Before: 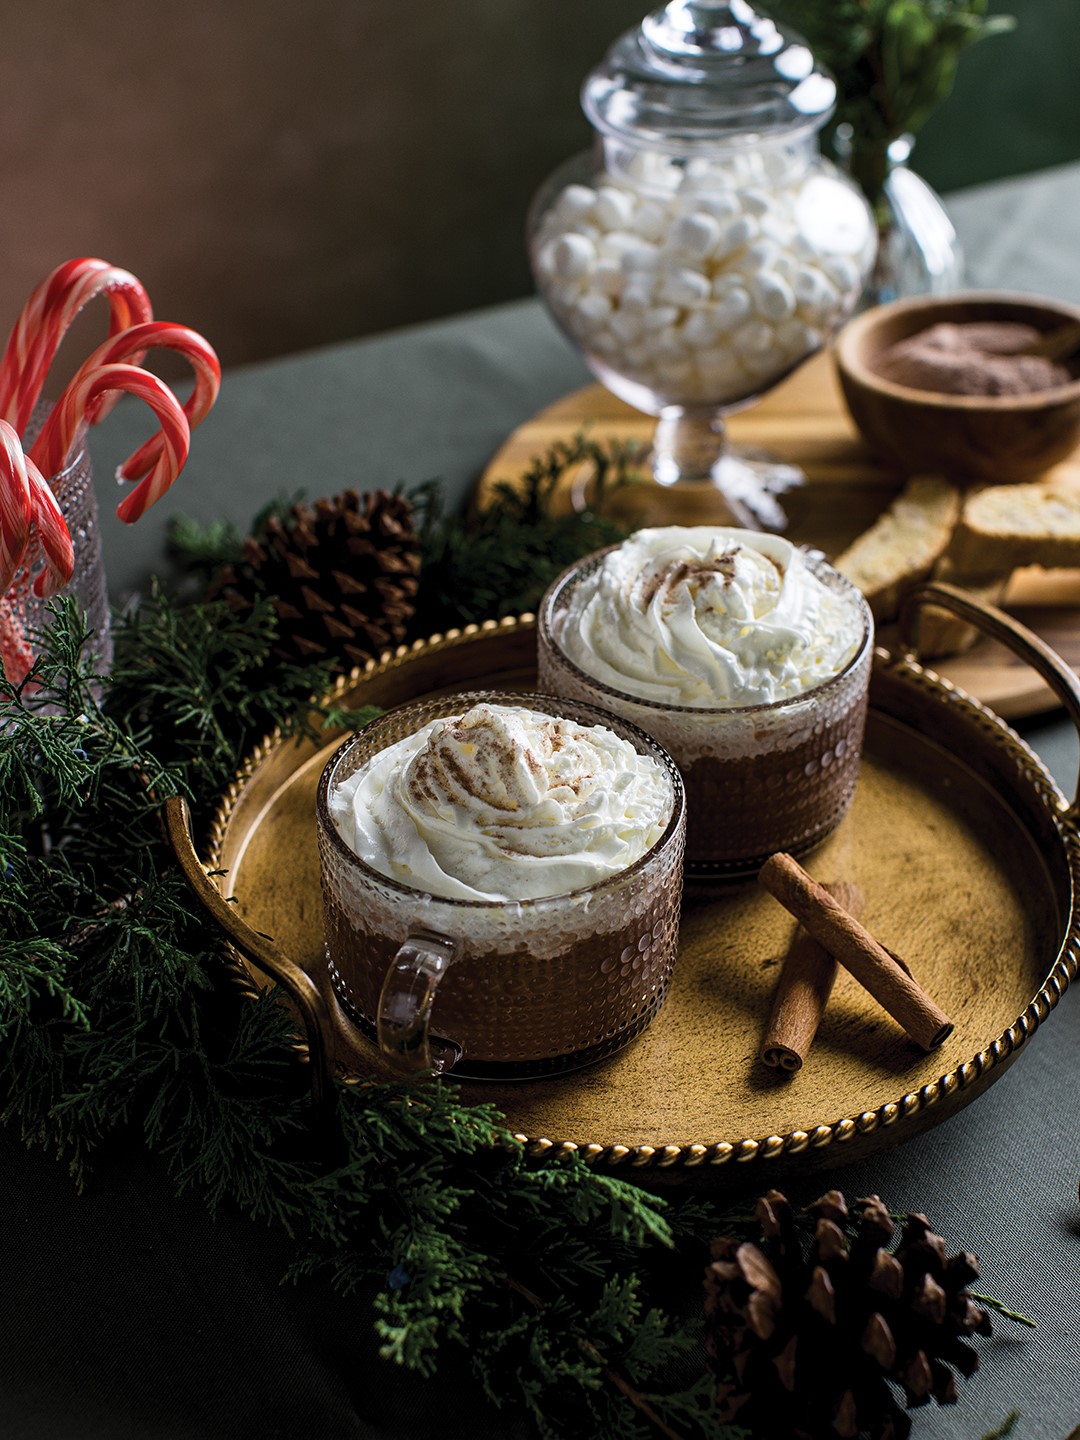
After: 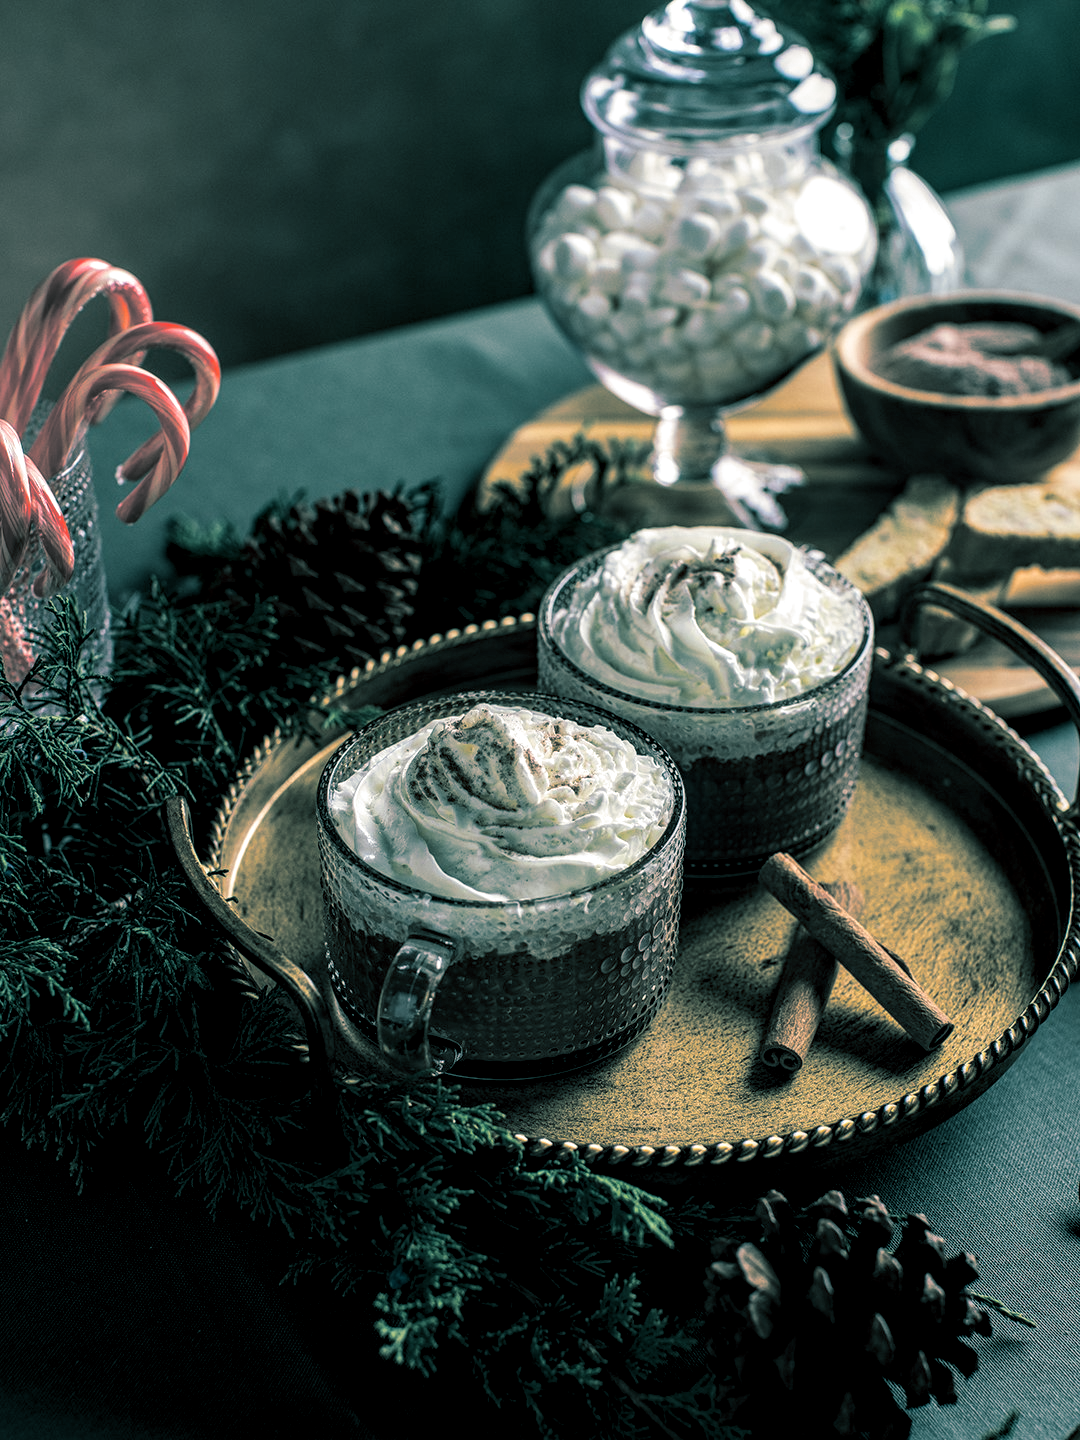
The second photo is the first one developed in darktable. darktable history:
color zones: curves: ch0 [(0, 0.5) (0.143, 0.5) (0.286, 0.5) (0.429, 0.495) (0.571, 0.437) (0.714, 0.44) (0.857, 0.496) (1, 0.5)]
split-toning: shadows › hue 186.43°, highlights › hue 49.29°, compress 30.29%
local contrast: highlights 25%, detail 150%
